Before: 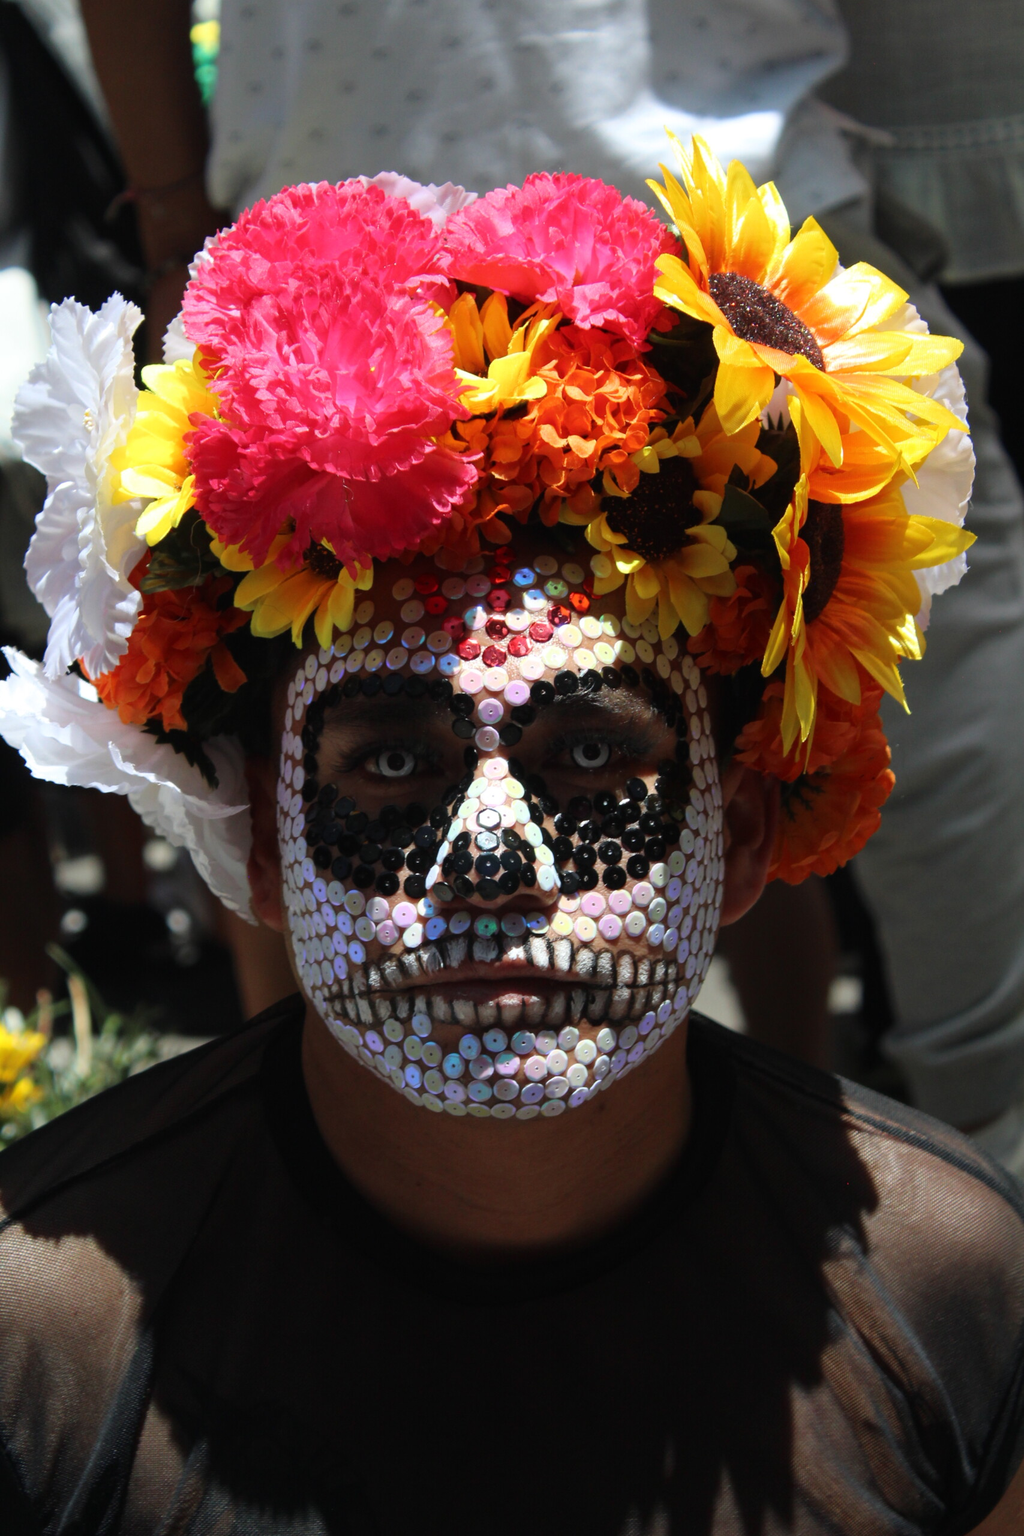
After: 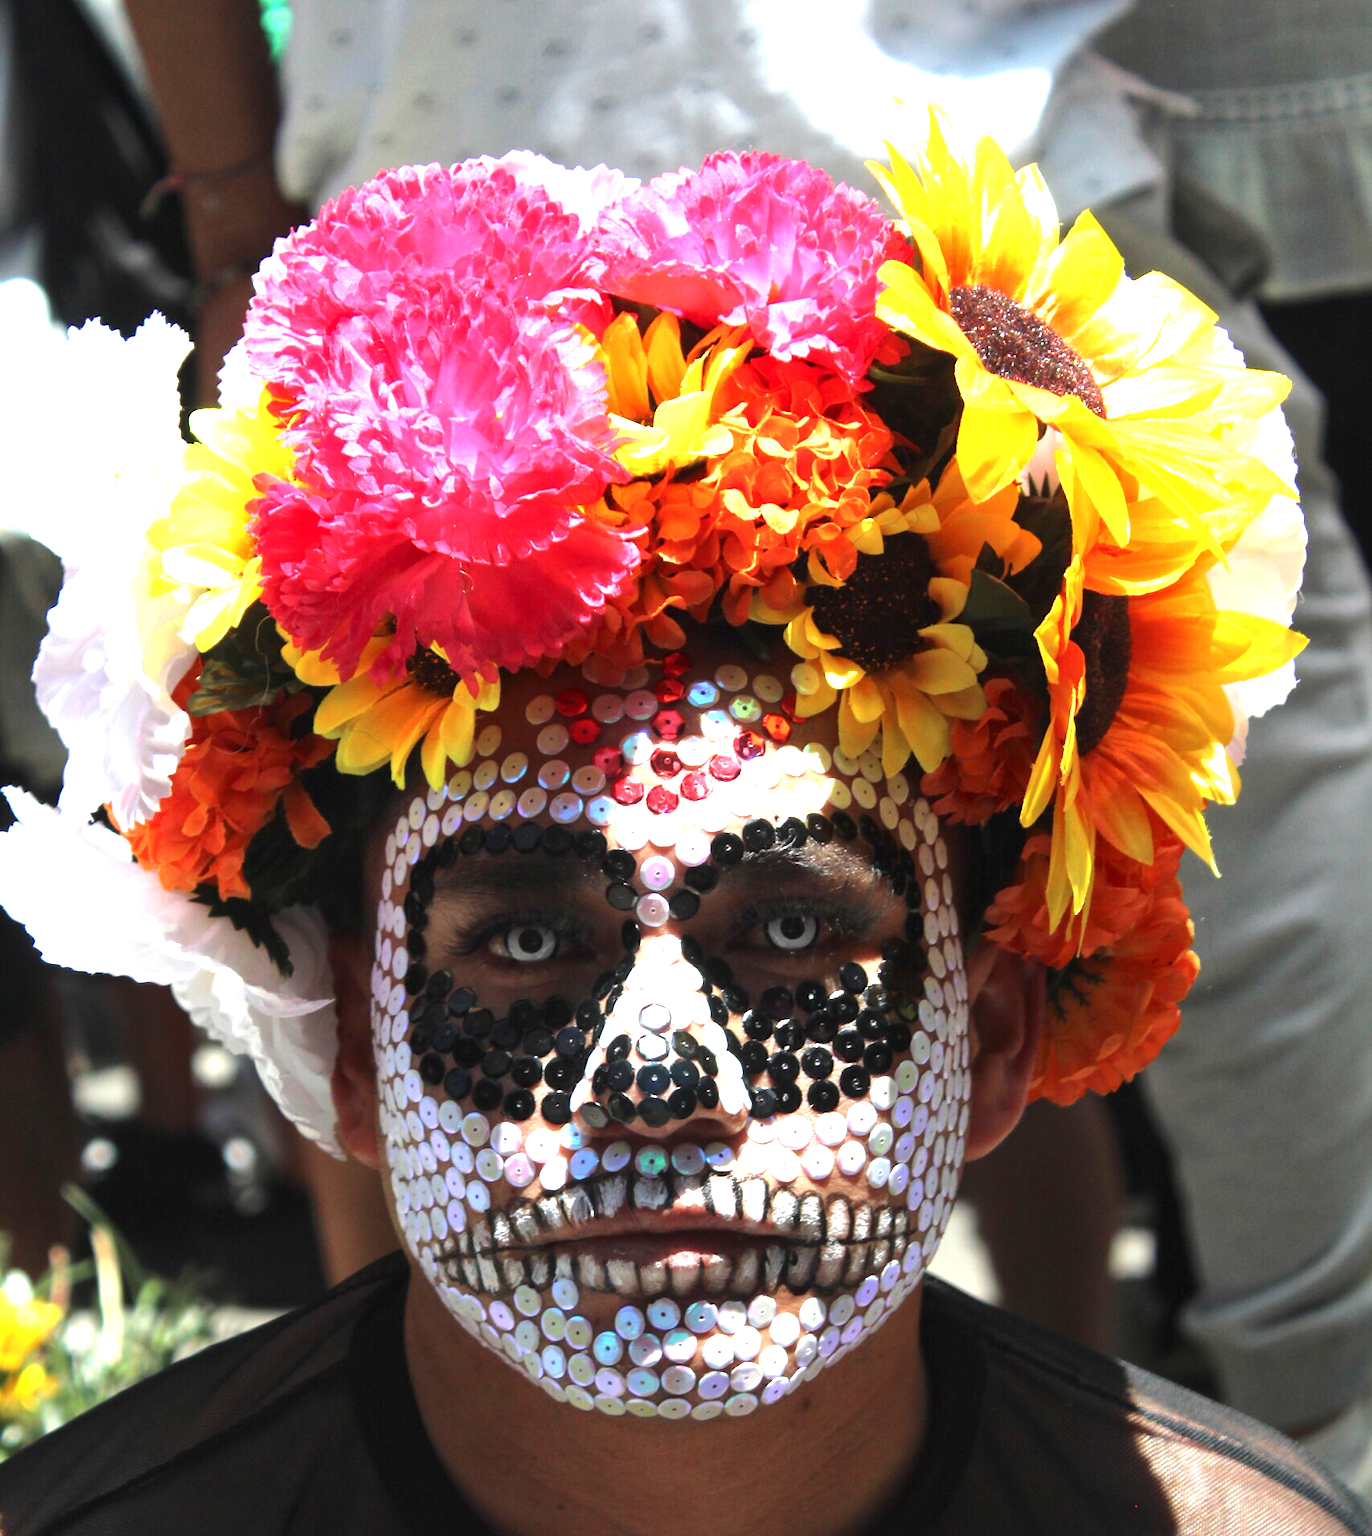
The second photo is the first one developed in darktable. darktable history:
local contrast: mode bilateral grid, contrast 20, coarseness 50, detail 119%, midtone range 0.2
crop: top 3.874%, bottom 21.462%
exposure: black level correction 0, exposure 1.5 EV, compensate highlight preservation false
